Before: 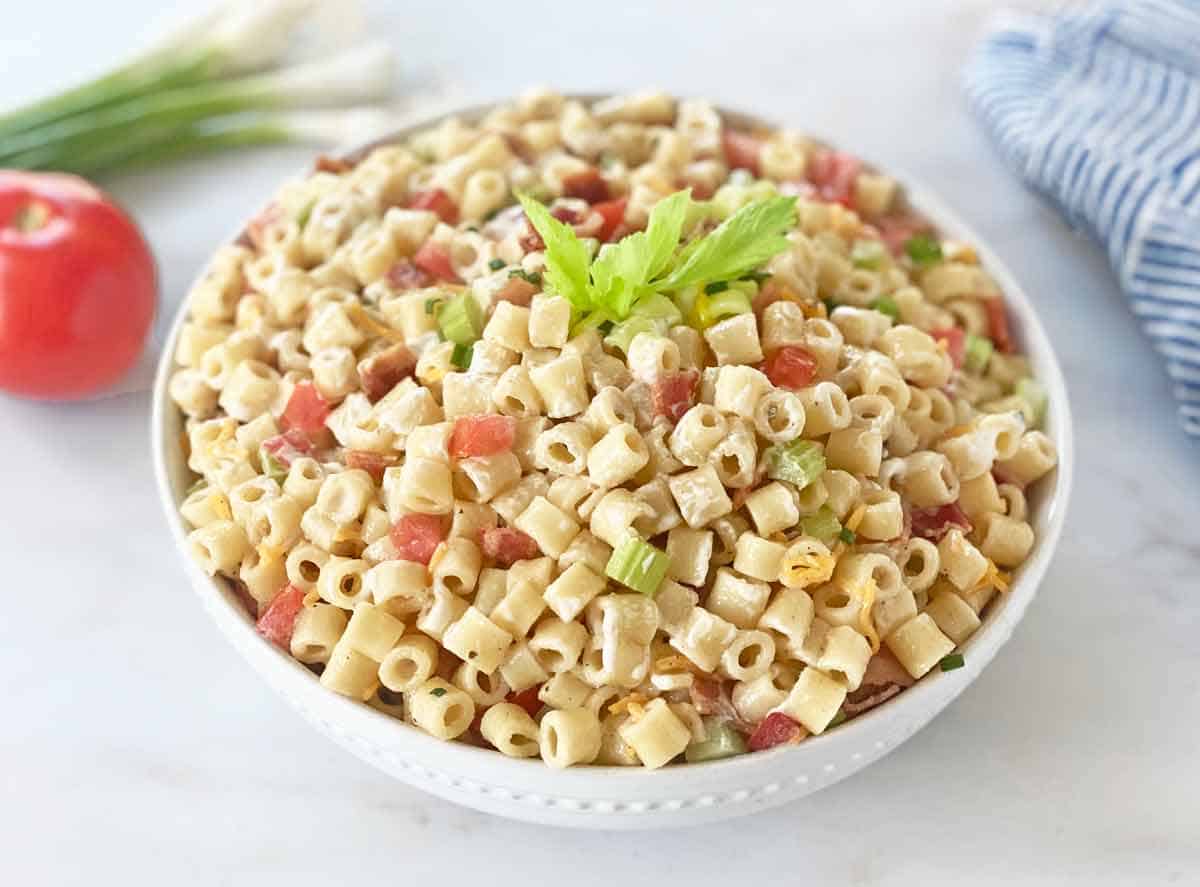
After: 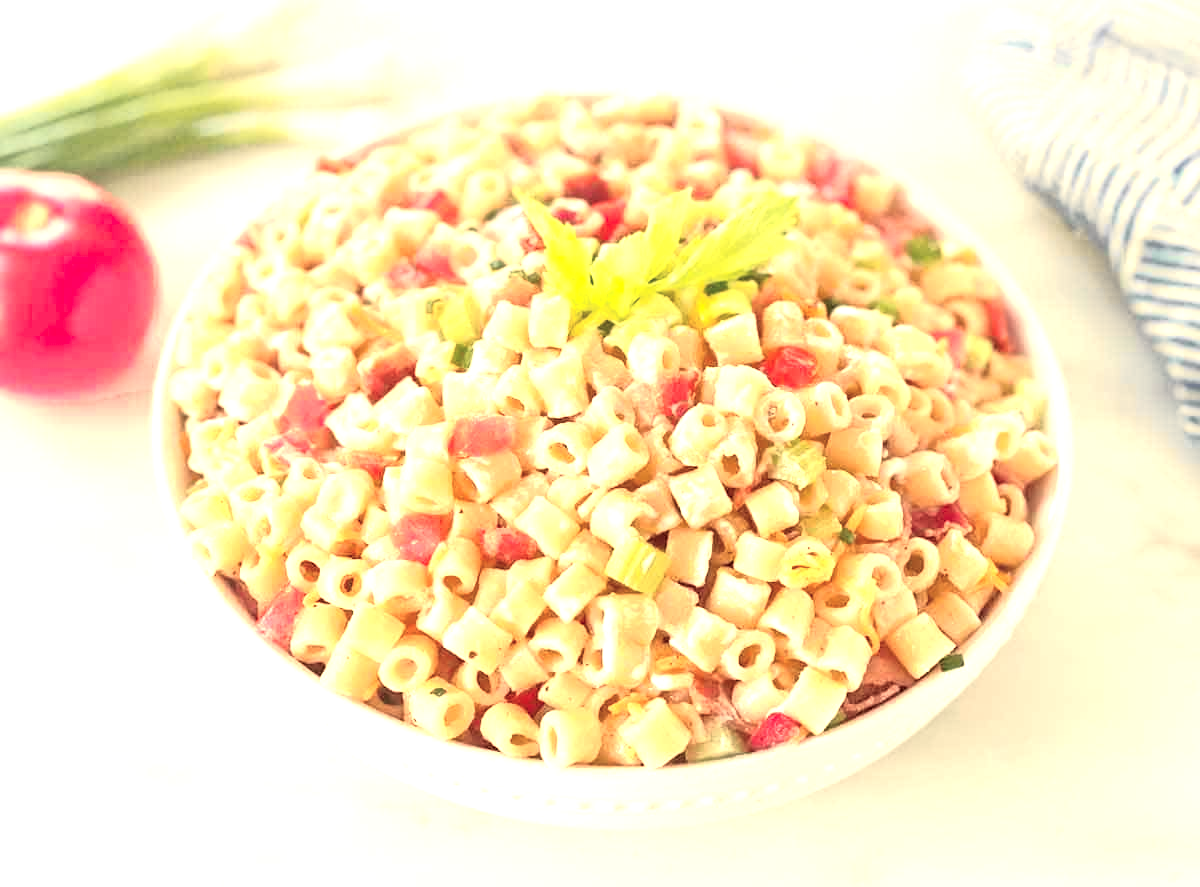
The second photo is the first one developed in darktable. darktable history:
white balance: red 1.138, green 0.996, blue 0.812
exposure: black level correction 0, exposure 1.2 EV, compensate exposure bias true, compensate highlight preservation false
tone curve: curves: ch0 [(0, 0) (0.058, 0.037) (0.214, 0.183) (0.304, 0.288) (0.561, 0.554) (0.687, 0.677) (0.768, 0.768) (0.858, 0.861) (0.987, 0.945)]; ch1 [(0, 0) (0.172, 0.123) (0.312, 0.296) (0.432, 0.448) (0.471, 0.469) (0.502, 0.5) (0.521, 0.505) (0.565, 0.569) (0.663, 0.663) (0.703, 0.721) (0.857, 0.917) (1, 1)]; ch2 [(0, 0) (0.411, 0.424) (0.485, 0.497) (0.502, 0.5) (0.517, 0.511) (0.556, 0.562) (0.626, 0.594) (0.709, 0.661) (1, 1)], color space Lab, independent channels, preserve colors none
